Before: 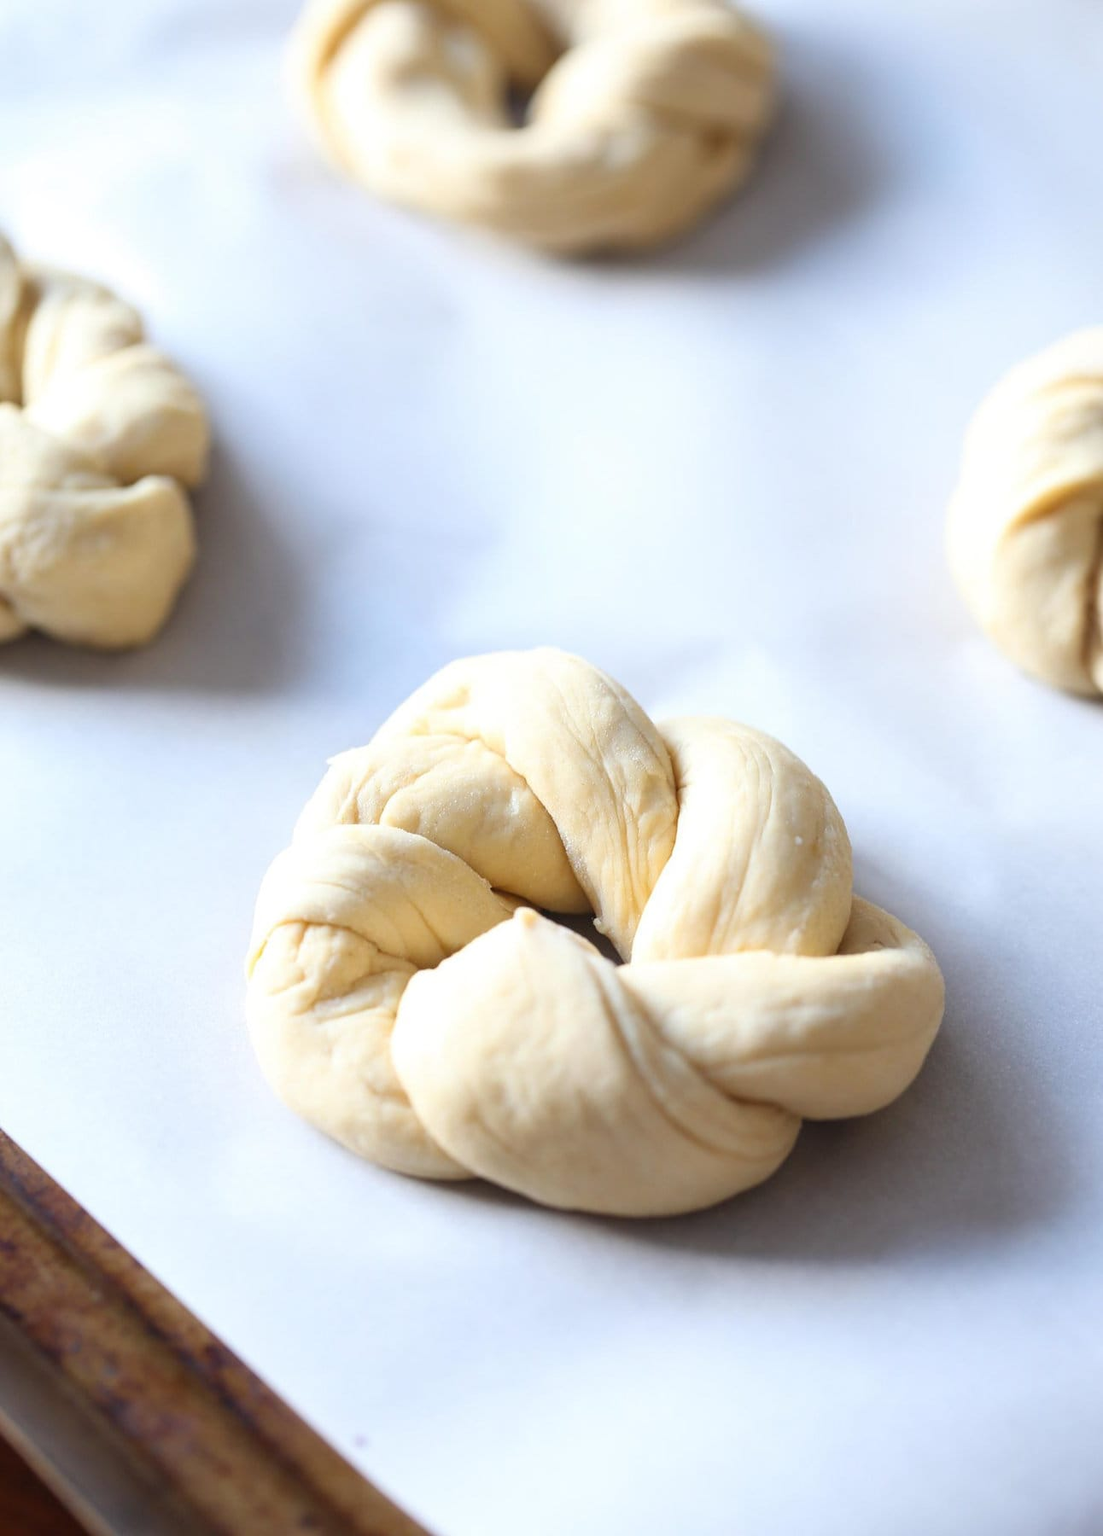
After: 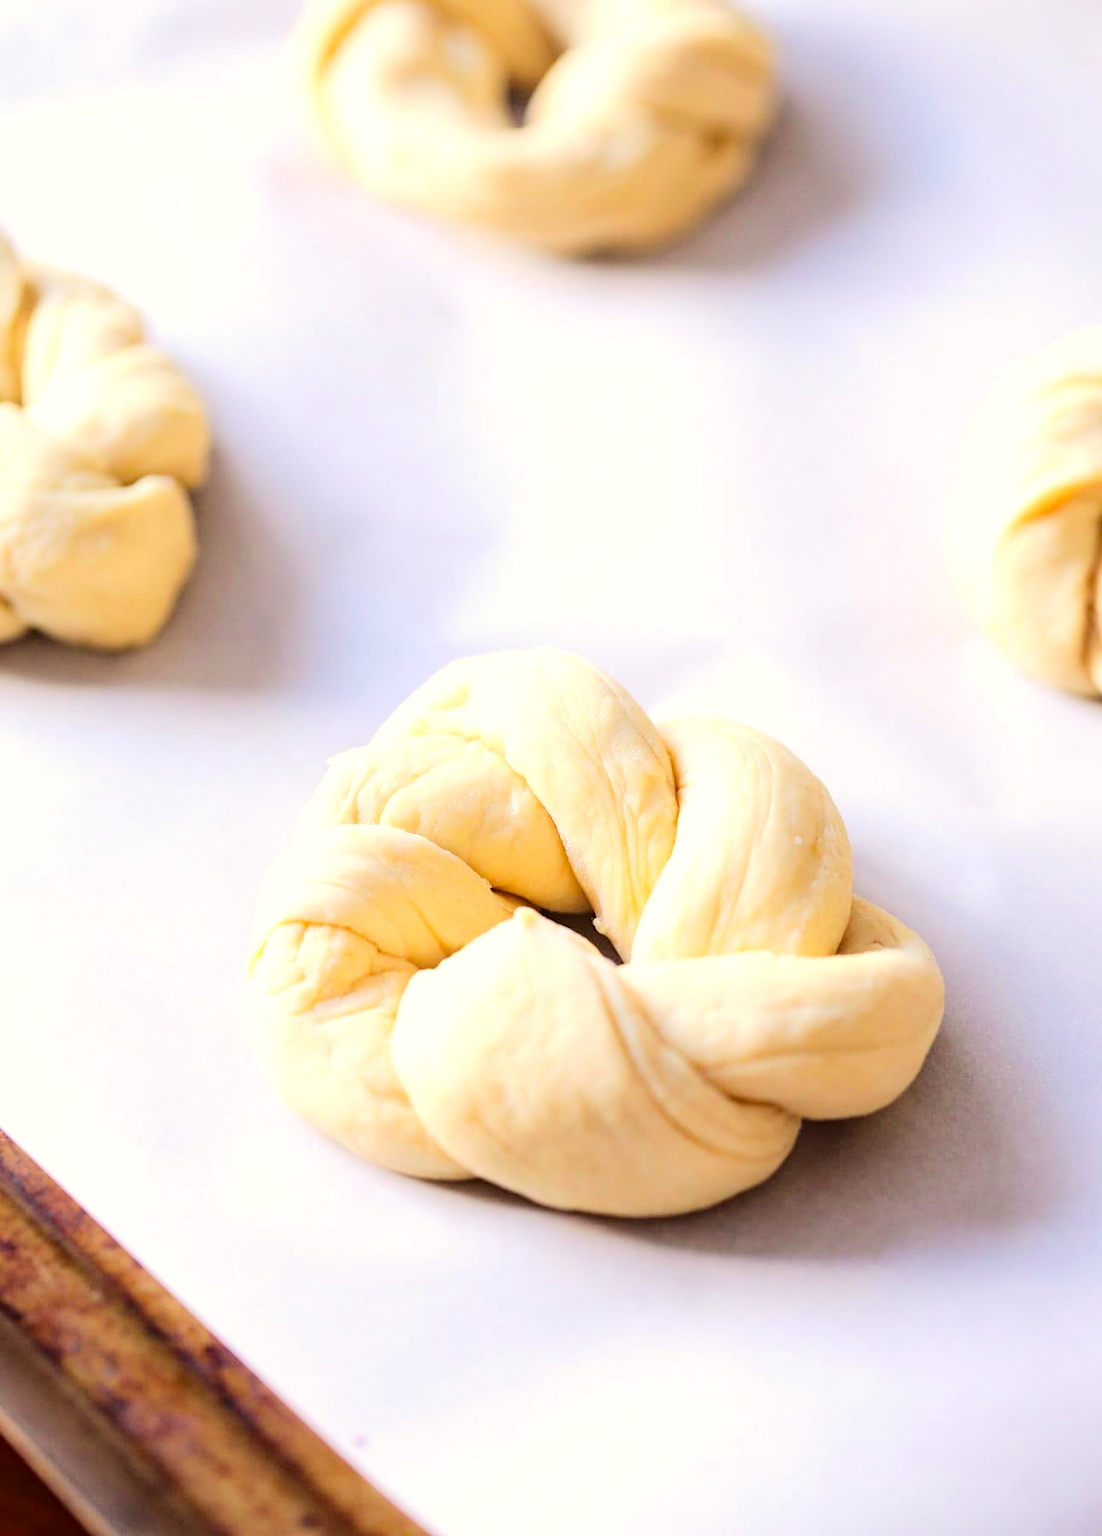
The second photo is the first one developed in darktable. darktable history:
color correction: highlights a* 6.73, highlights b* 7.54, shadows a* 6.34, shadows b* 7.33, saturation 0.928
tone equalizer: -7 EV 0.152 EV, -6 EV 0.568 EV, -5 EV 1.17 EV, -4 EV 1.31 EV, -3 EV 1.16 EV, -2 EV 0.6 EV, -1 EV 0.166 EV, edges refinement/feathering 500, mask exposure compensation -1.57 EV, preserve details no
color calibration: output R [0.948, 0.091, -0.04, 0], output G [-0.3, 1.384, -0.085, 0], output B [-0.108, 0.061, 1.08, 0], x 0.342, y 0.357, temperature 5117.21 K, saturation algorithm version 1 (2020)
haze removal: compatibility mode true, adaptive false
